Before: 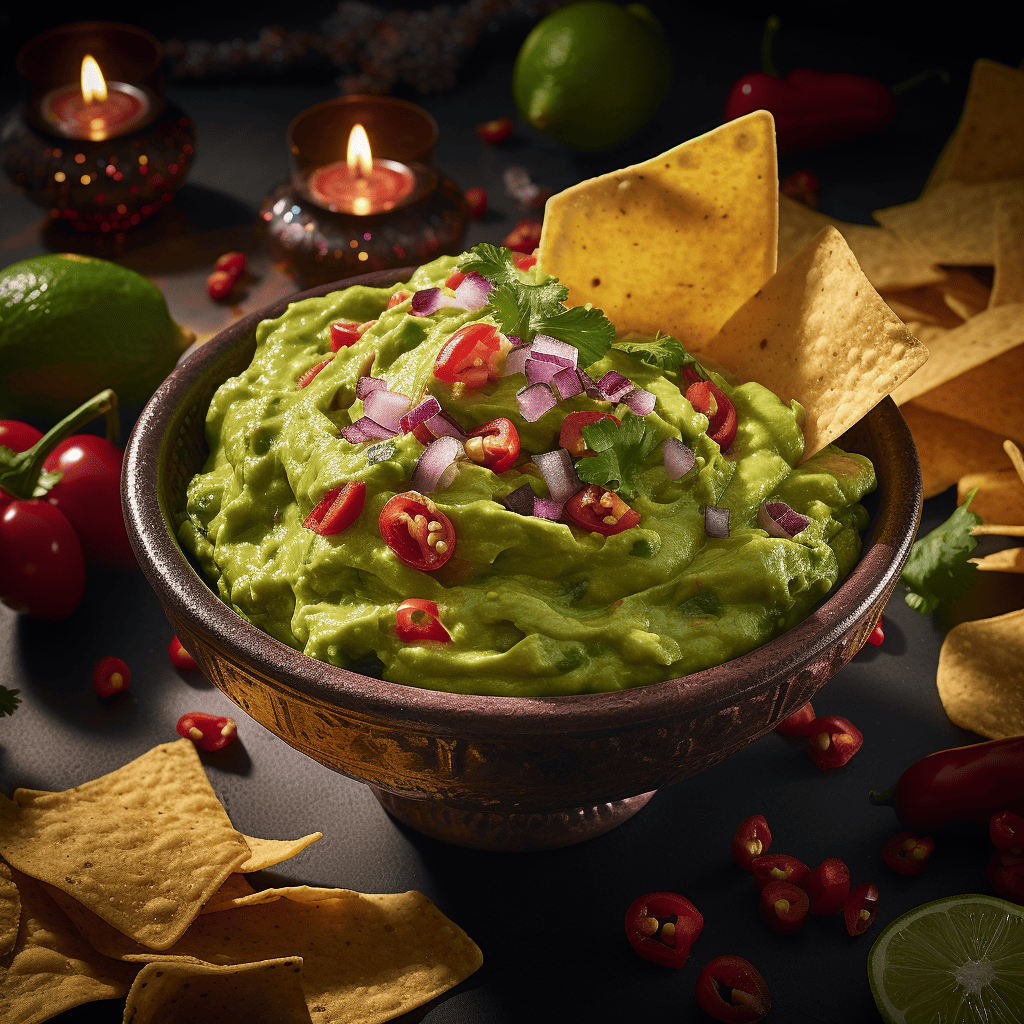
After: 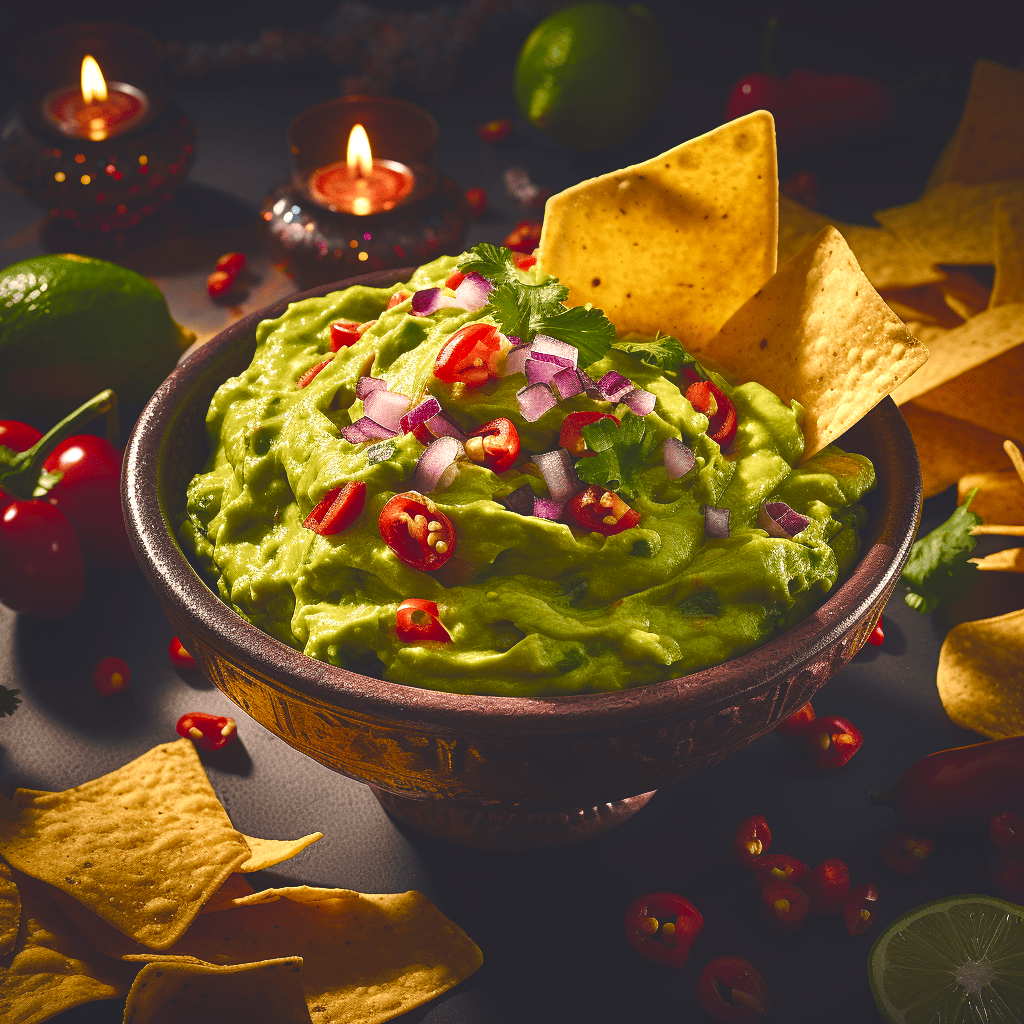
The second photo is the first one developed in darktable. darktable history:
tone equalizer: -8 EV -0.417 EV, -7 EV -0.389 EV, -6 EV -0.333 EV, -5 EV -0.222 EV, -3 EV 0.222 EV, -2 EV 0.333 EV, -1 EV 0.389 EV, +0 EV 0.417 EV, edges refinement/feathering 500, mask exposure compensation -1.25 EV, preserve details no
color balance rgb: shadows lift › chroma 3%, shadows lift › hue 280.8°, power › hue 330°, highlights gain › chroma 3%, highlights gain › hue 75.6°, global offset › luminance 2%, perceptual saturation grading › global saturation 20%, perceptual saturation grading › highlights -25%, perceptual saturation grading › shadows 50%, global vibrance 20.33%
